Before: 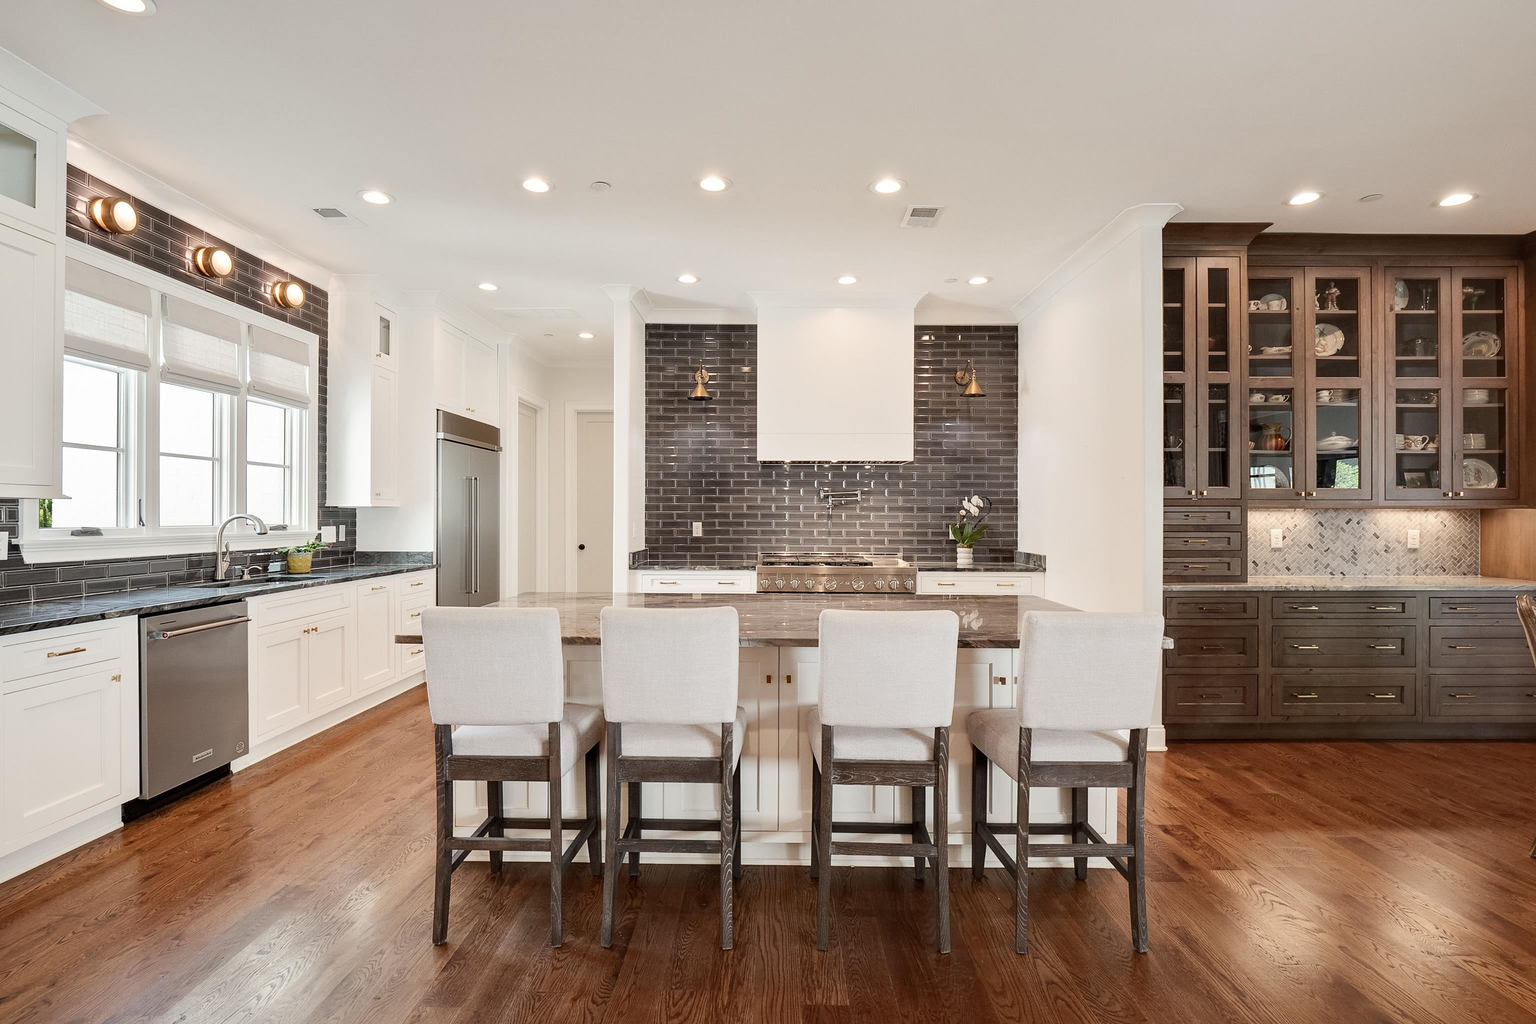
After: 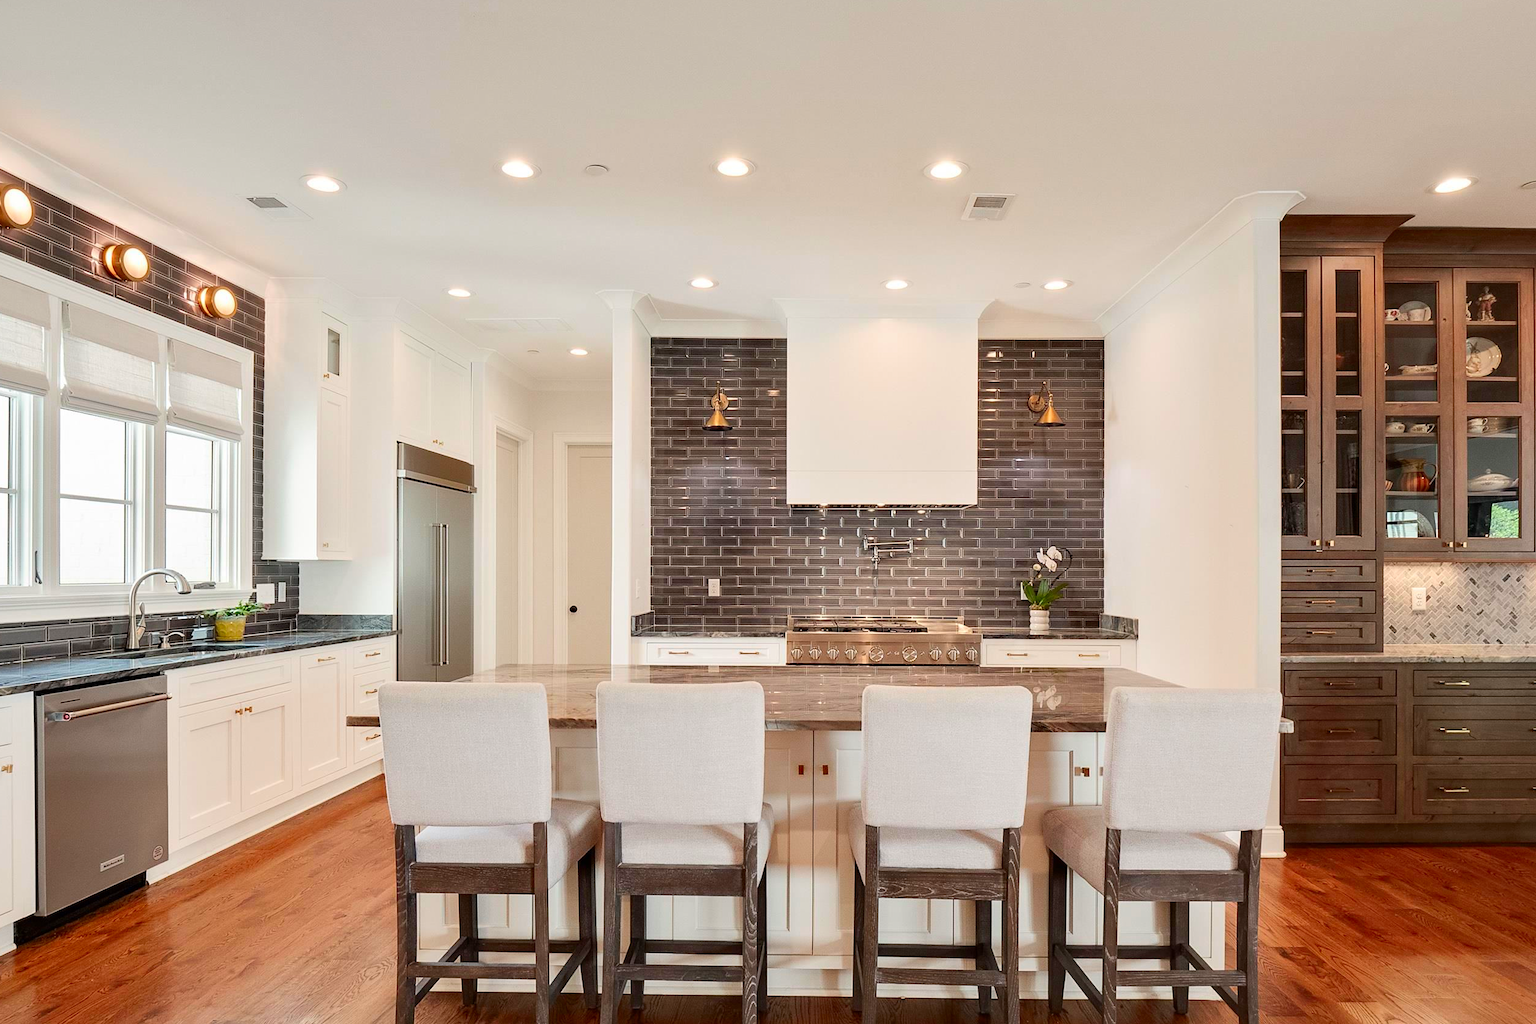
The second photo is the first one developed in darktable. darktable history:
crop and rotate: left 7.196%, top 4.574%, right 10.605%, bottom 13.178%
color contrast: green-magenta contrast 1.69, blue-yellow contrast 1.49
